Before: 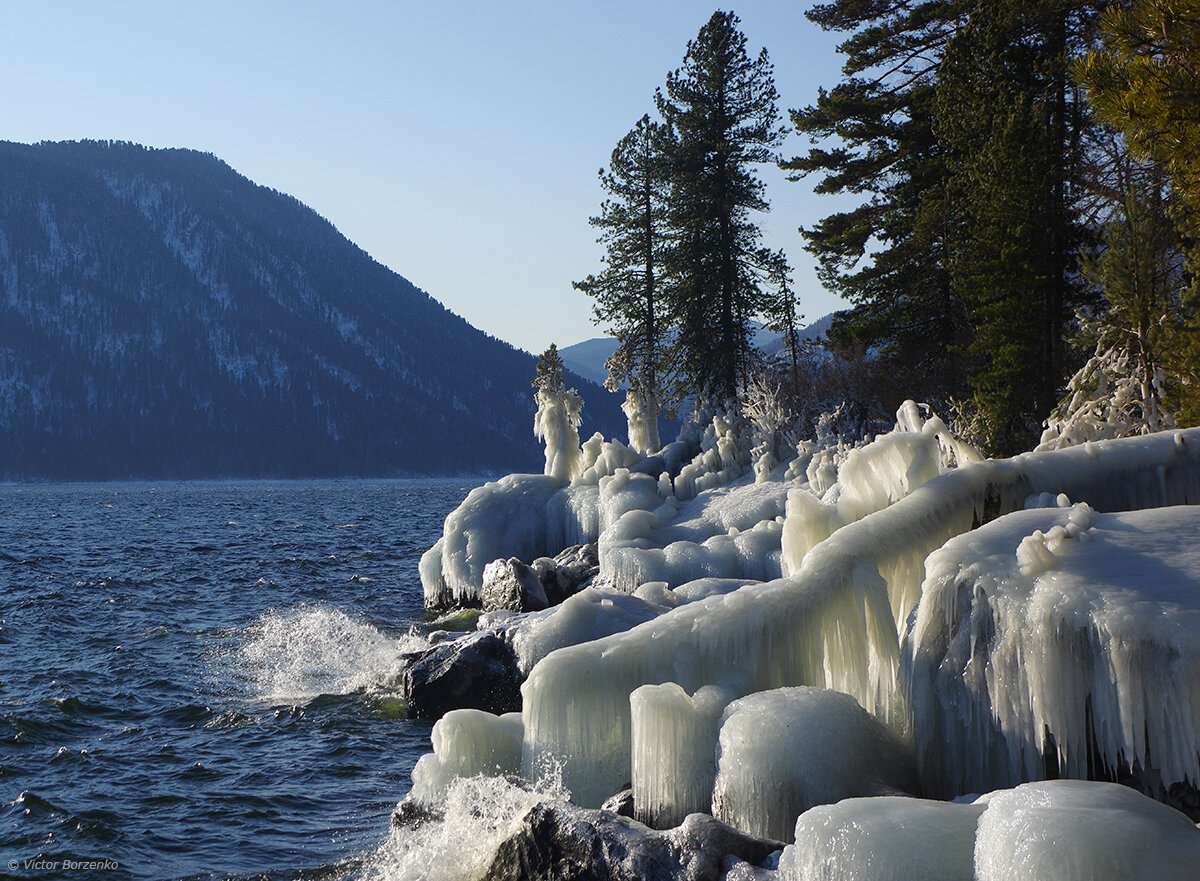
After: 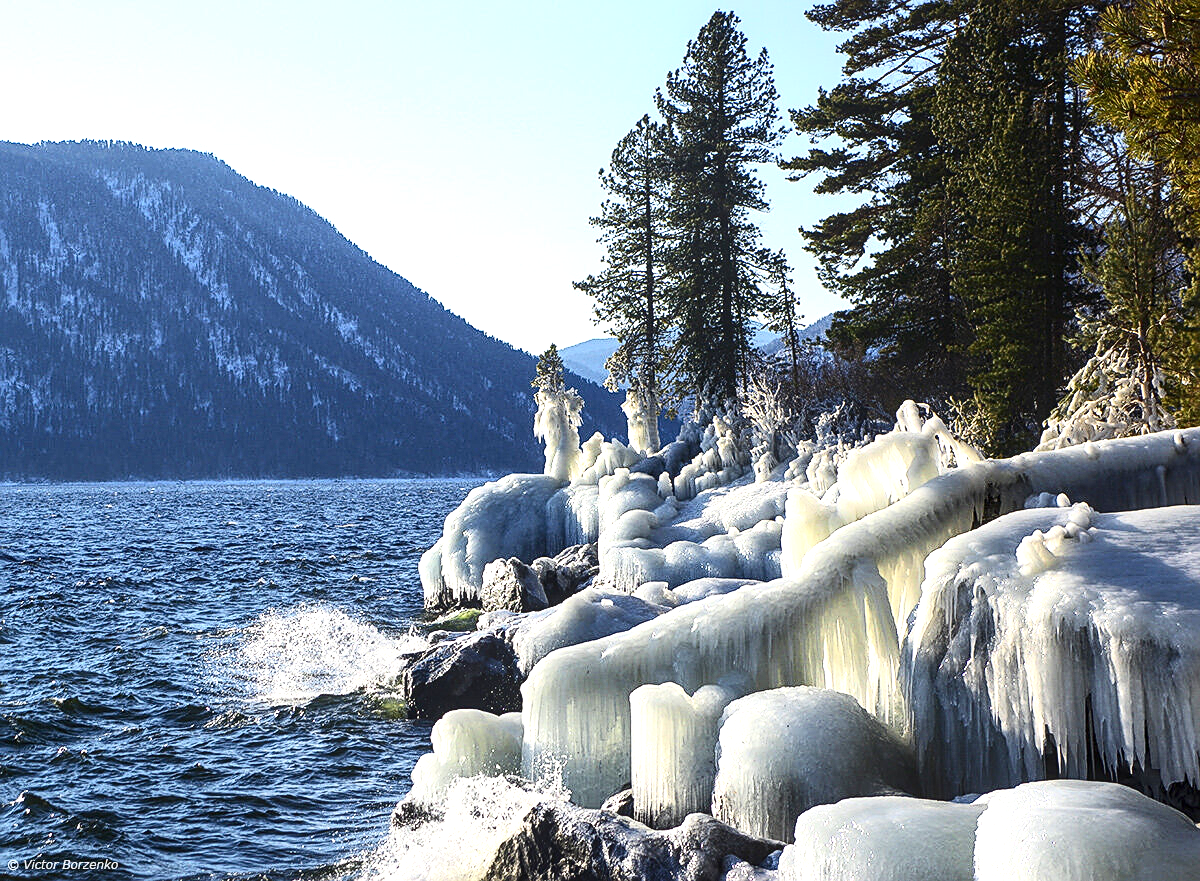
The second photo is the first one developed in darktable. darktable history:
local contrast: on, module defaults
exposure: black level correction 0, exposure 1.2 EV, compensate exposure bias true, compensate highlight preservation false
contrast brightness saturation: contrast 0.28
sharpen: on, module defaults
